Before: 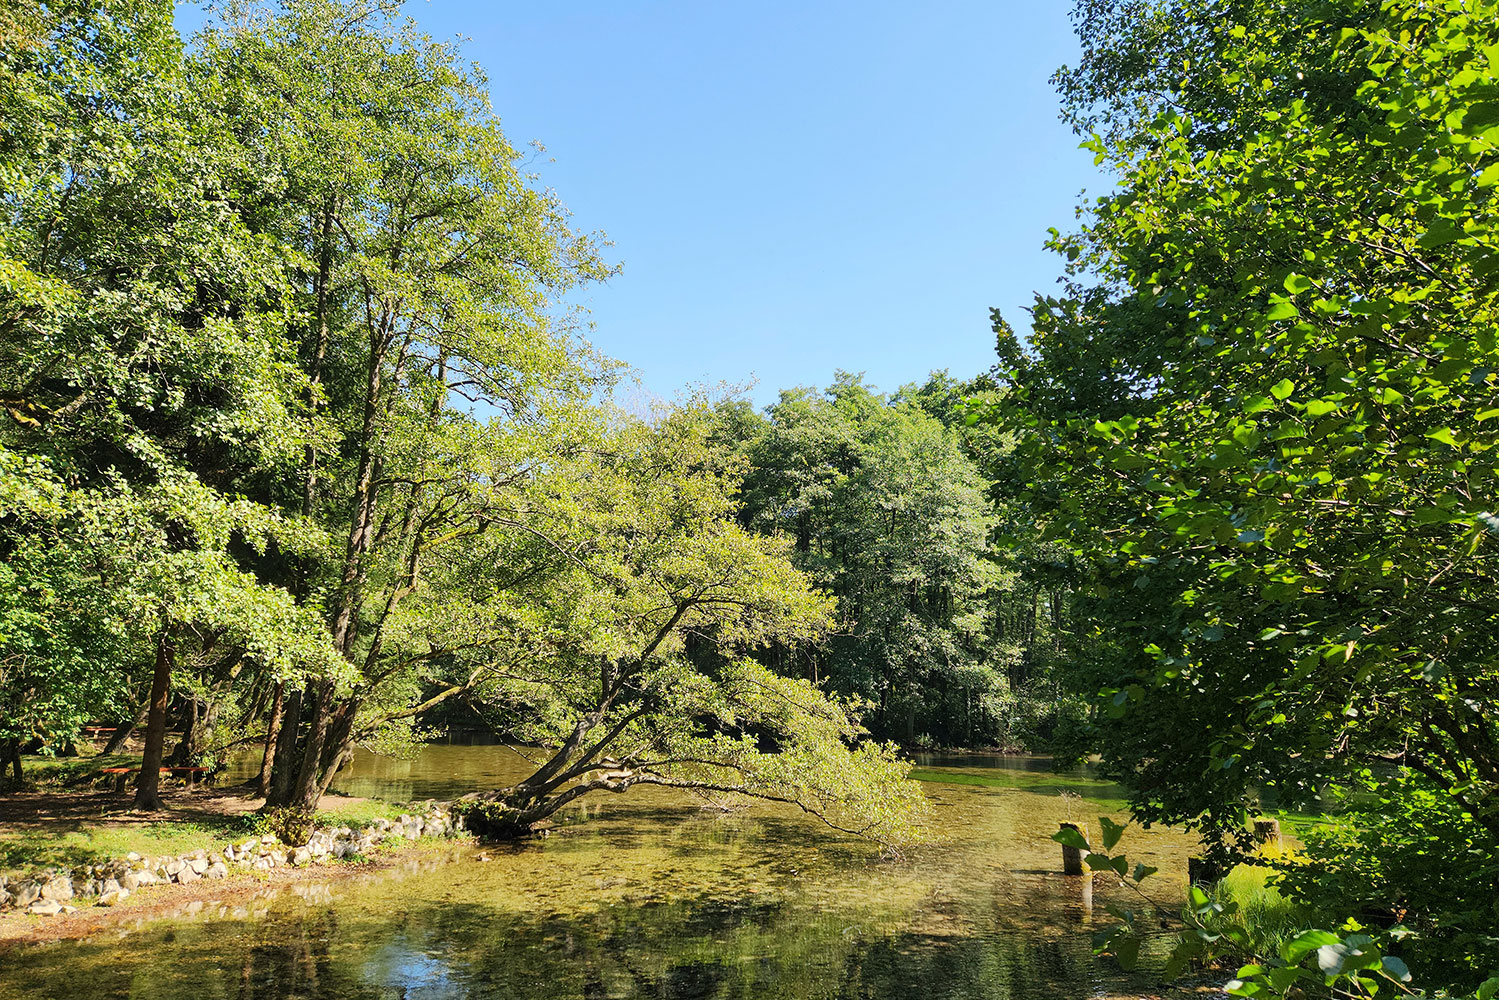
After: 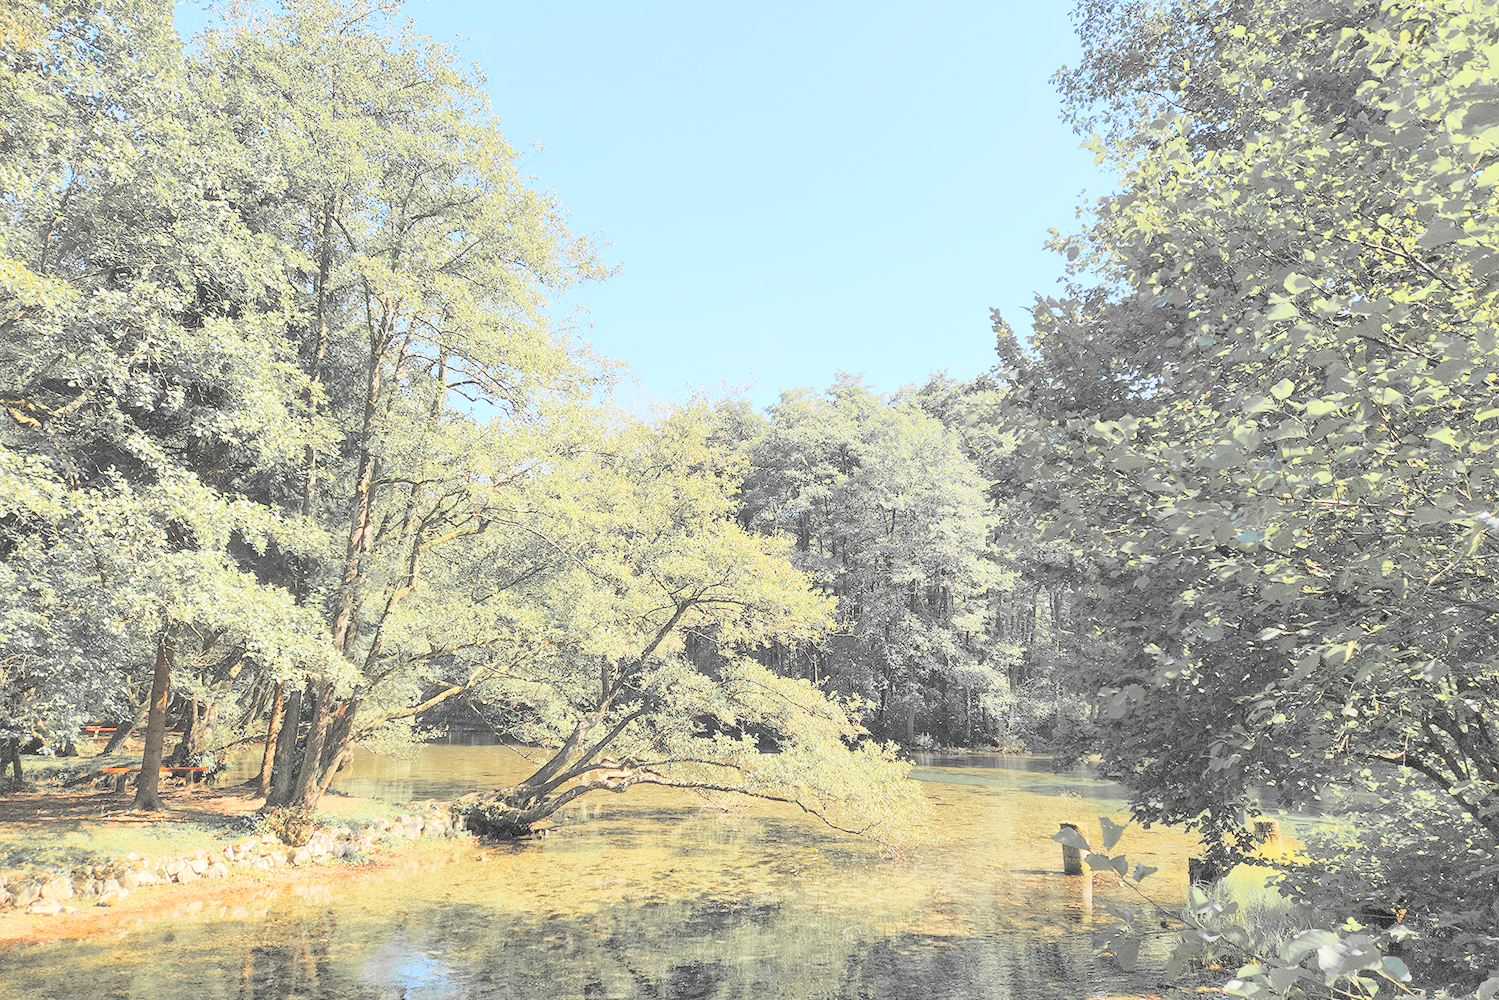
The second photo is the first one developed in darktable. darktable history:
color zones: curves: ch1 [(0, 0.679) (0.143, 0.647) (0.286, 0.261) (0.378, -0.011) (0.571, 0.396) (0.714, 0.399) (0.857, 0.406) (1, 0.679)]
contrast brightness saturation: brightness 1
